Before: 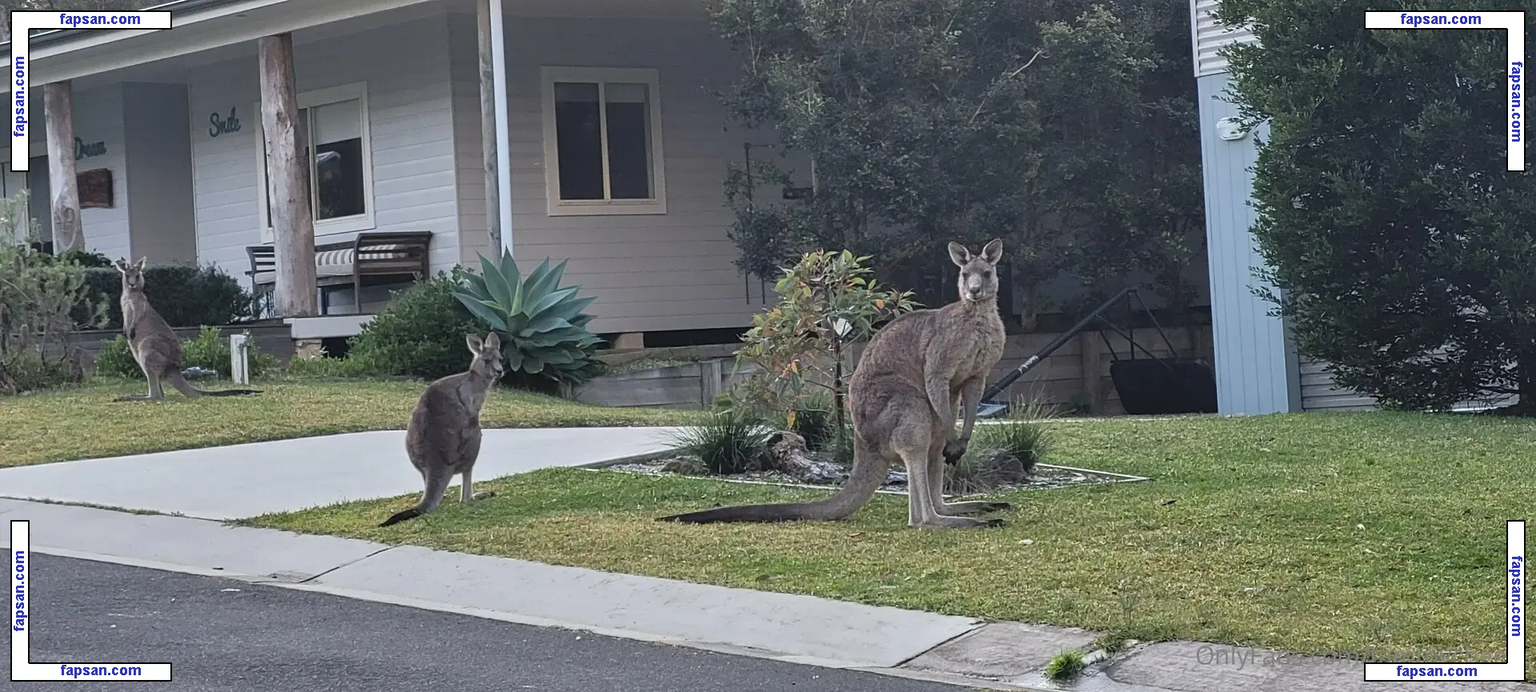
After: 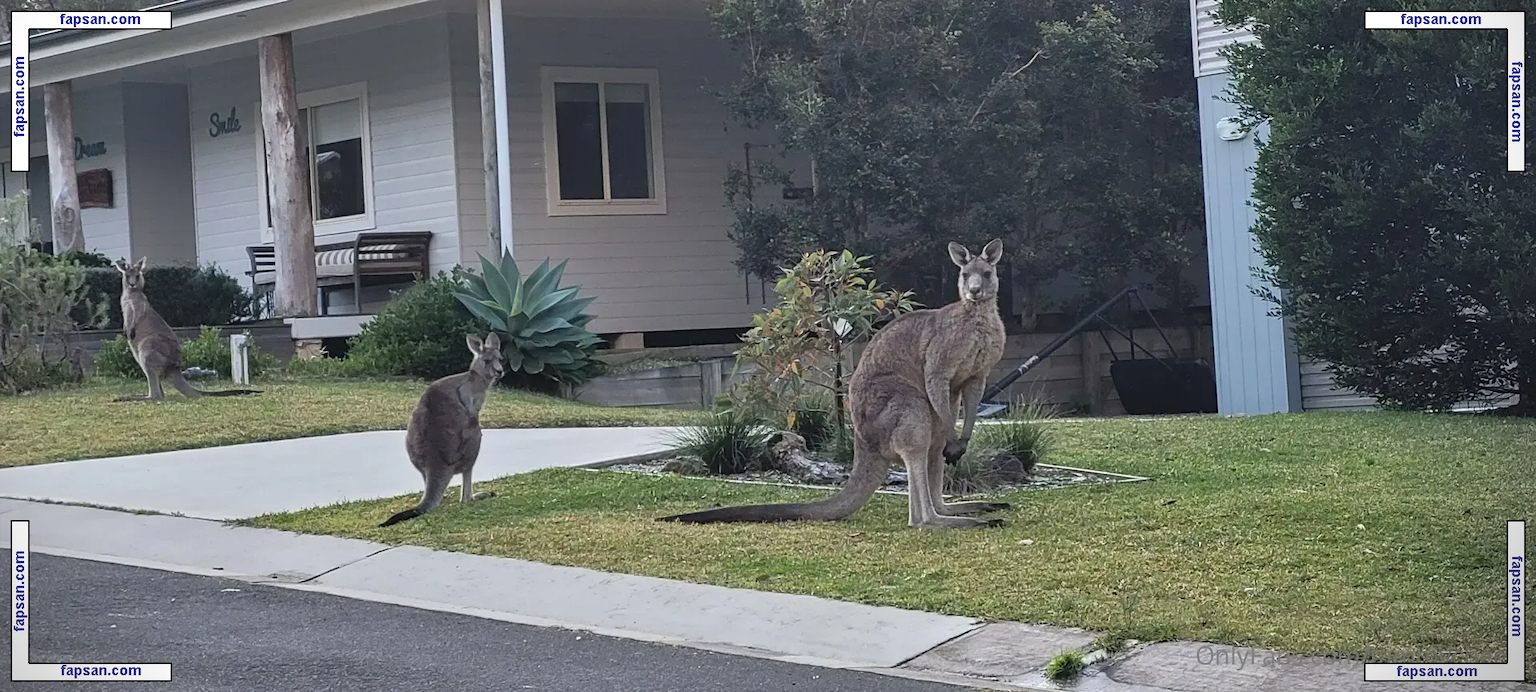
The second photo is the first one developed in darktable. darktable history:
tone equalizer: on, module defaults
vignetting: fall-off start 88.52%, fall-off radius 43.21%, center (-0.055, -0.357), width/height ratio 1.155, dithering 8-bit output
contrast brightness saturation: contrast 0.05
